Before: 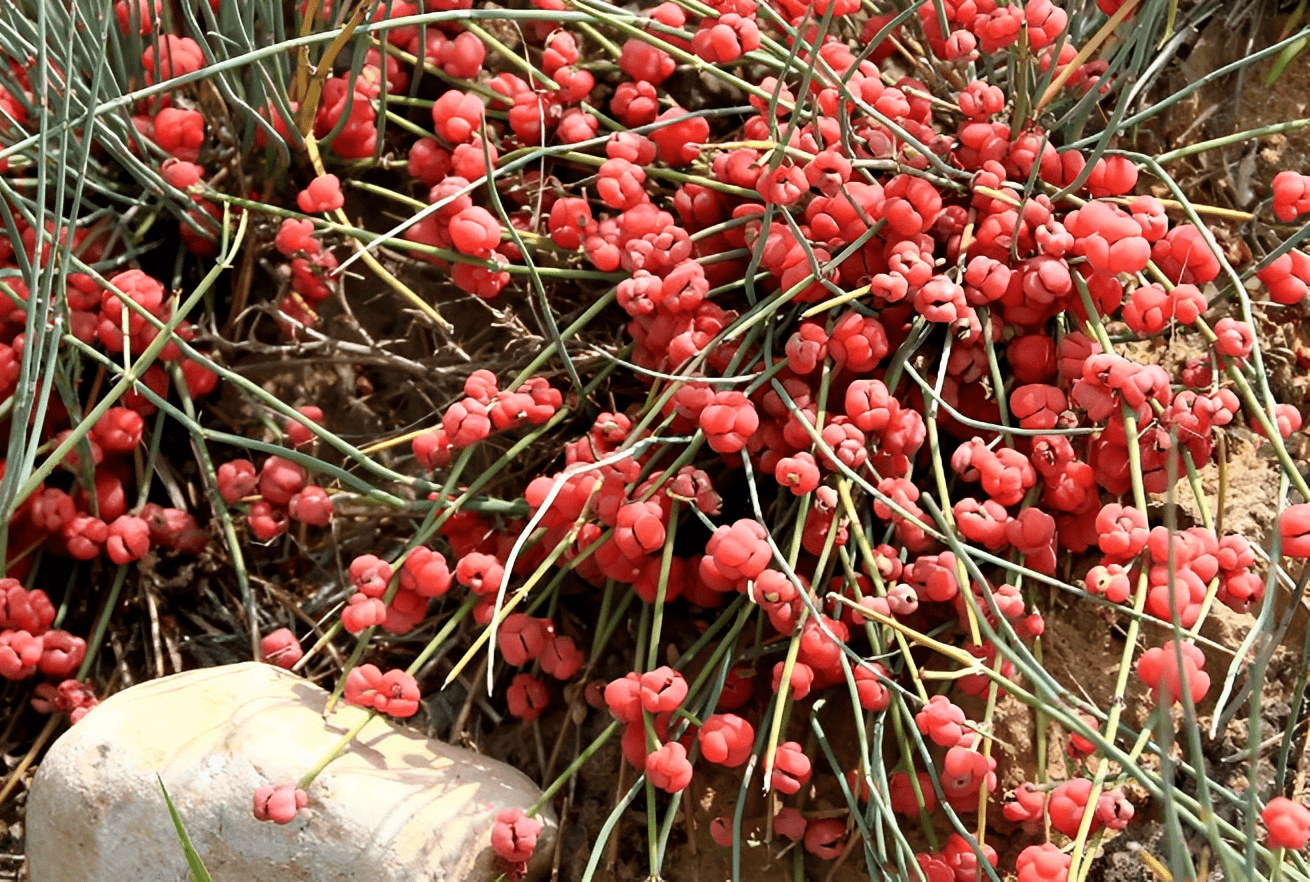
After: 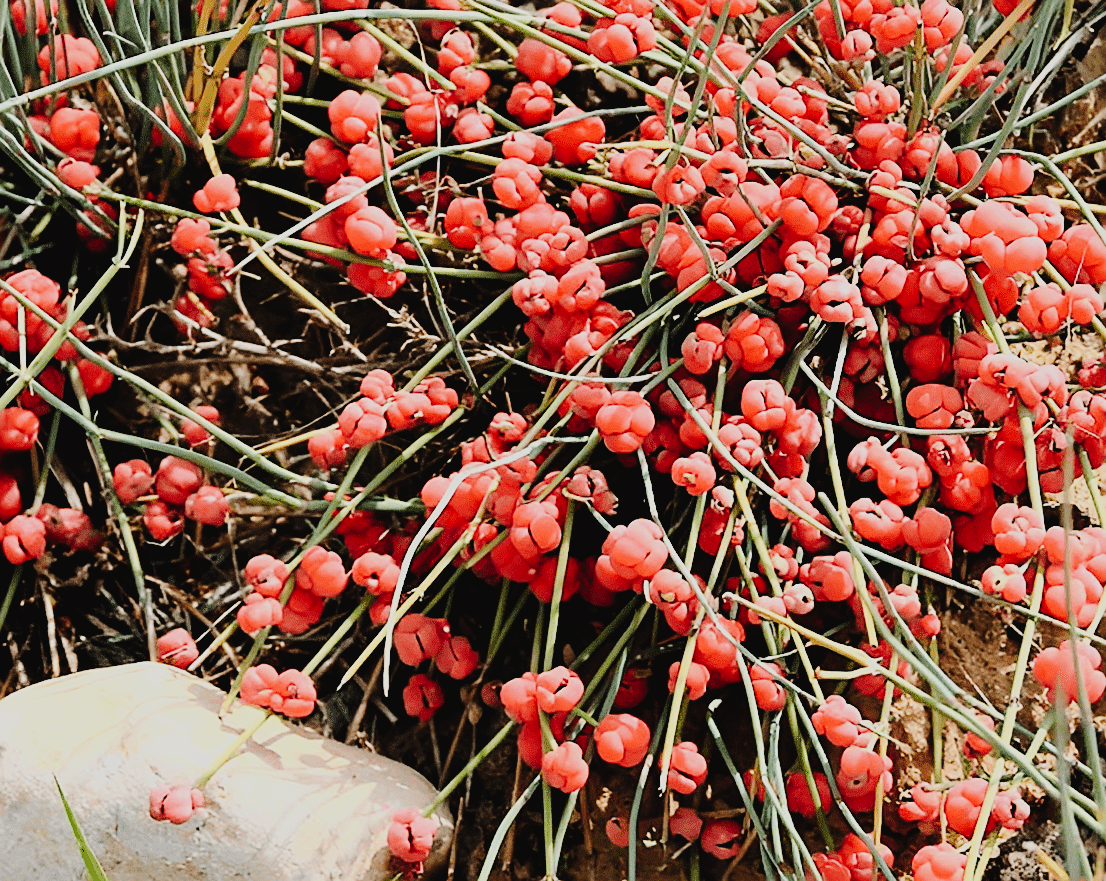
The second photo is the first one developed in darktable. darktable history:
sharpen: on, module defaults
crop: left 8.009%, right 7.493%
filmic rgb: black relative exposure -6.2 EV, white relative exposure 6.97 EV, threshold 3.06 EV, hardness 2.26, color science v6 (2022), enable highlight reconstruction true
tone curve: curves: ch0 [(0, 0.026) (0.104, 0.1) (0.233, 0.262) (0.398, 0.507) (0.498, 0.621) (0.65, 0.757) (0.835, 0.883) (1, 0.961)]; ch1 [(0, 0) (0.346, 0.307) (0.408, 0.369) (0.453, 0.457) (0.482, 0.476) (0.502, 0.498) (0.521, 0.507) (0.553, 0.554) (0.638, 0.646) (0.693, 0.727) (1, 1)]; ch2 [(0, 0) (0.366, 0.337) (0.434, 0.46) (0.485, 0.494) (0.5, 0.494) (0.511, 0.508) (0.537, 0.55) (0.579, 0.599) (0.663, 0.67) (1, 1)], preserve colors none
